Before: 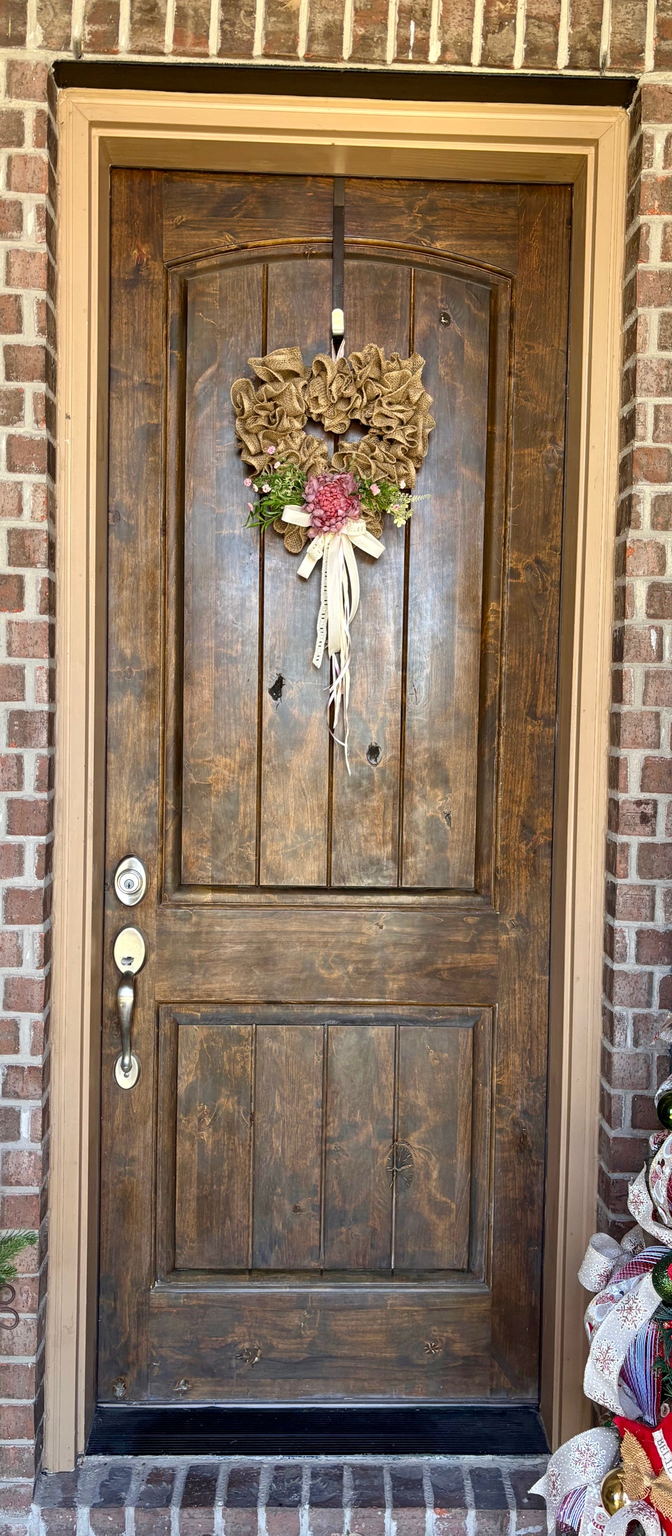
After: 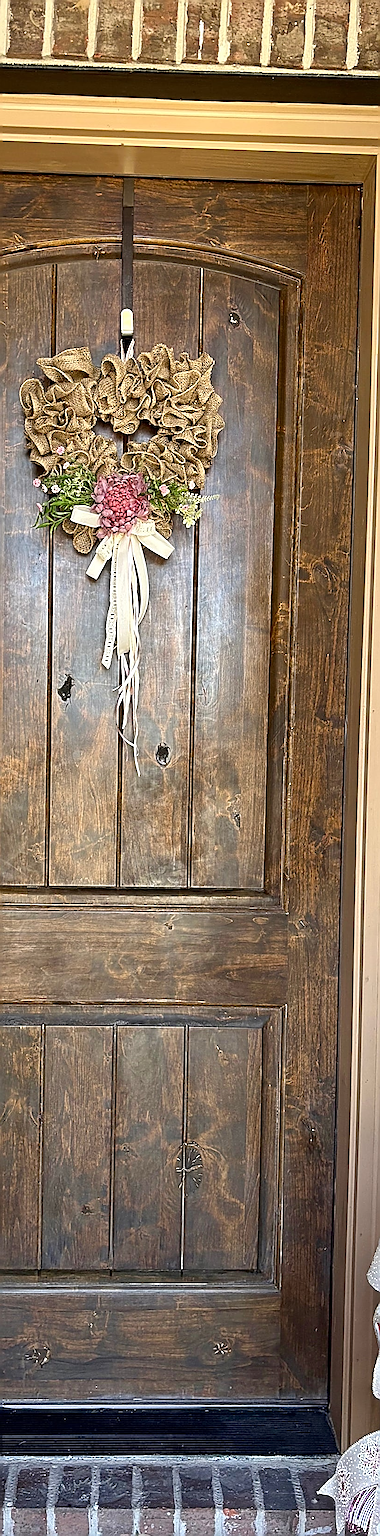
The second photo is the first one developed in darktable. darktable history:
crop: left 31.458%, top 0%, right 11.876%
sharpen: amount 1.861
white balance: emerald 1
